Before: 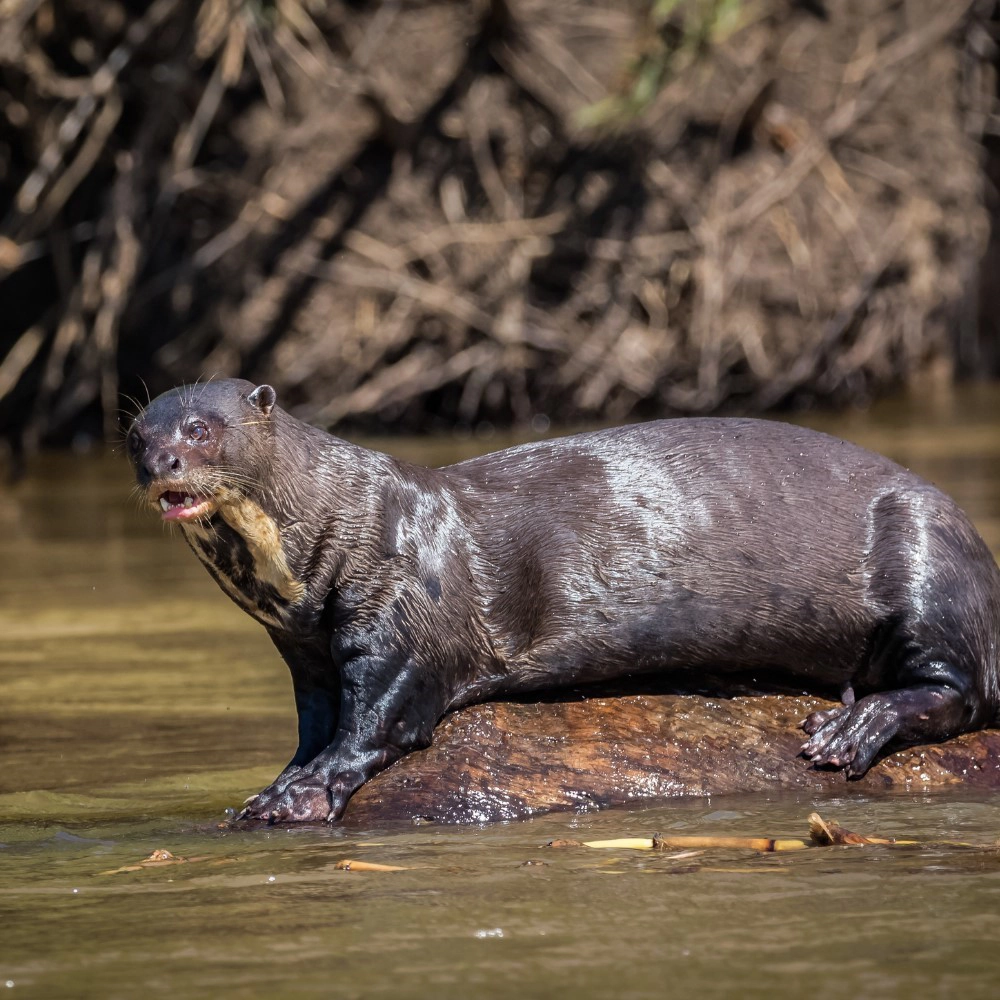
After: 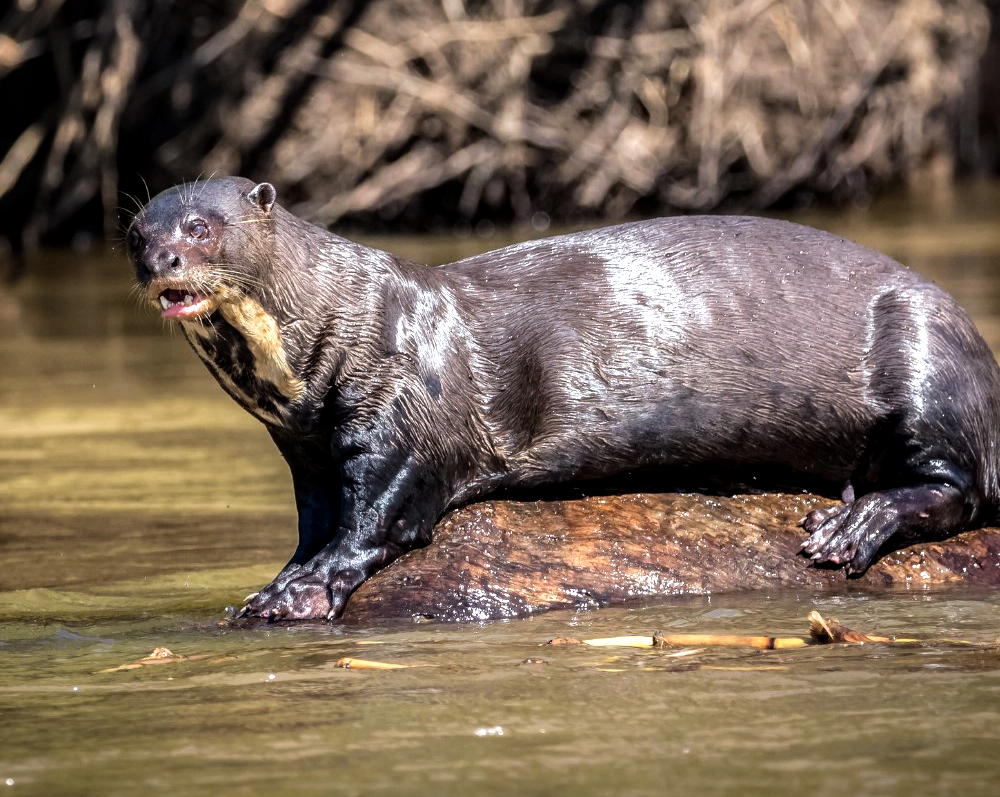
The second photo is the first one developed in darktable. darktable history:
levels: levels [0, 0.492, 0.984]
tone equalizer: -8 EV -0.775 EV, -7 EV -0.667 EV, -6 EV -0.604 EV, -5 EV -0.387 EV, -3 EV 0.399 EV, -2 EV 0.6 EV, -1 EV 0.685 EV, +0 EV 0.752 EV, mask exposure compensation -0.503 EV
crop and rotate: top 20.21%
local contrast: highlights 101%, shadows 102%, detail 119%, midtone range 0.2
